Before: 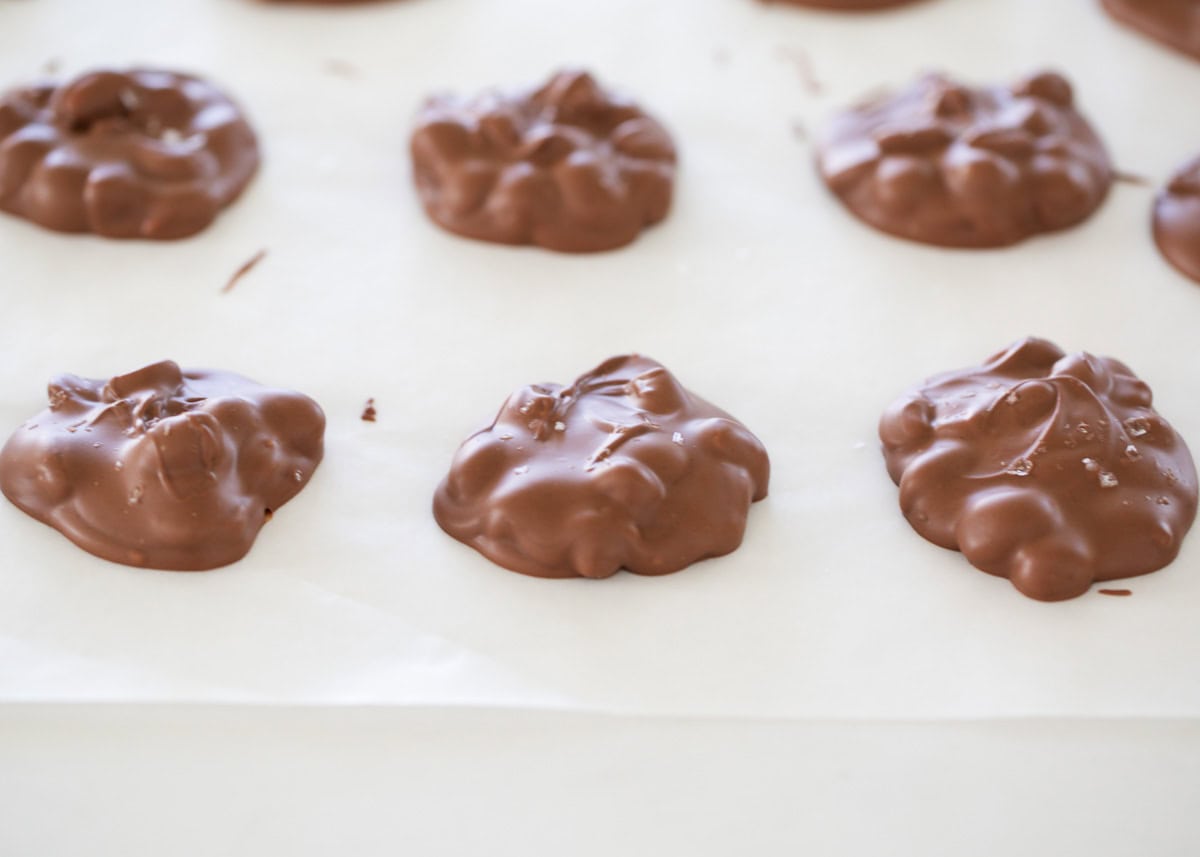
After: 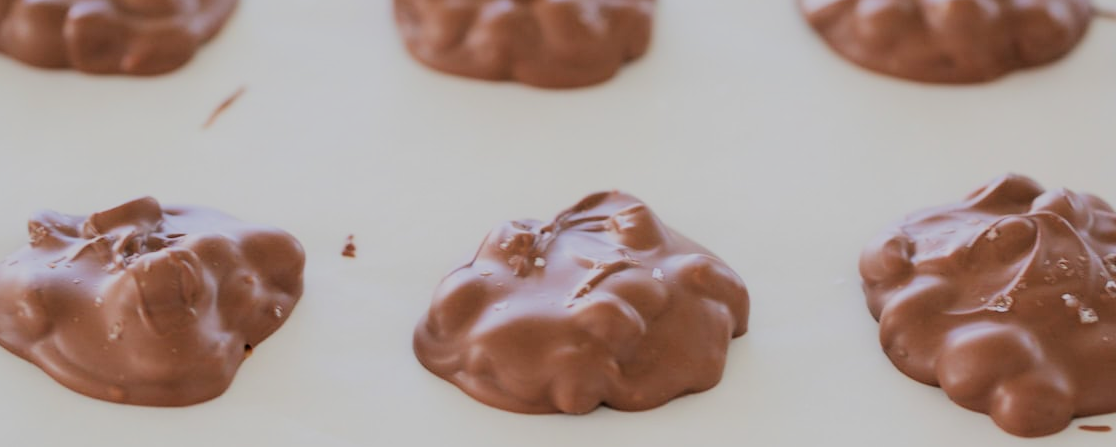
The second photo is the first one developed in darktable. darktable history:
filmic rgb: black relative exposure -6.15 EV, white relative exposure 6.96 EV, hardness 2.23, color science v6 (2022)
crop: left 1.744%, top 19.225%, right 5.069%, bottom 28.357%
